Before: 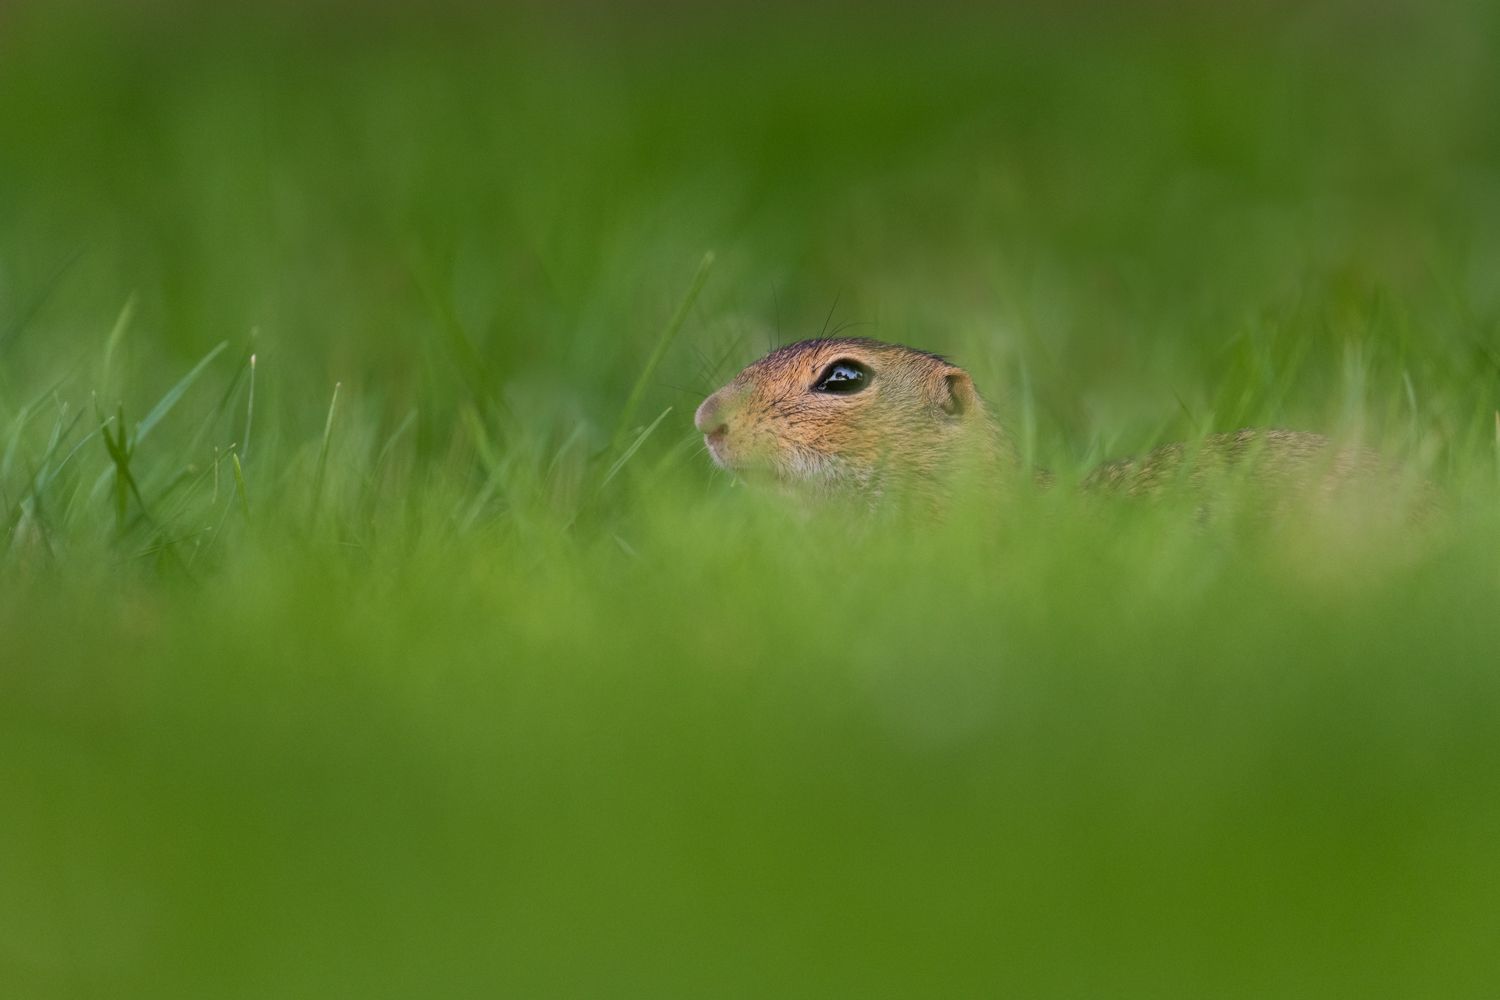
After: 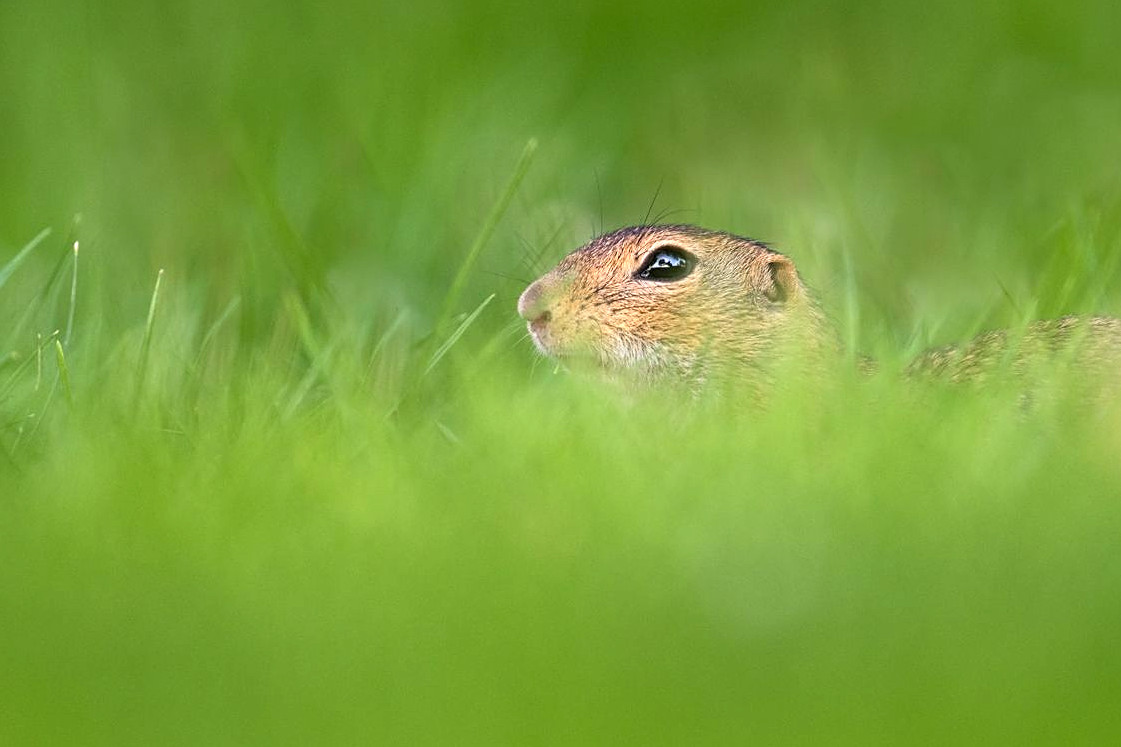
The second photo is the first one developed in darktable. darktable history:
exposure: black level correction 0, exposure 0.9 EV, compensate exposure bias true, compensate highlight preservation false
color correction: highlights a* -0.182, highlights b* -0.124
sharpen: on, module defaults
crop and rotate: left 11.831%, top 11.346%, right 13.429%, bottom 13.899%
